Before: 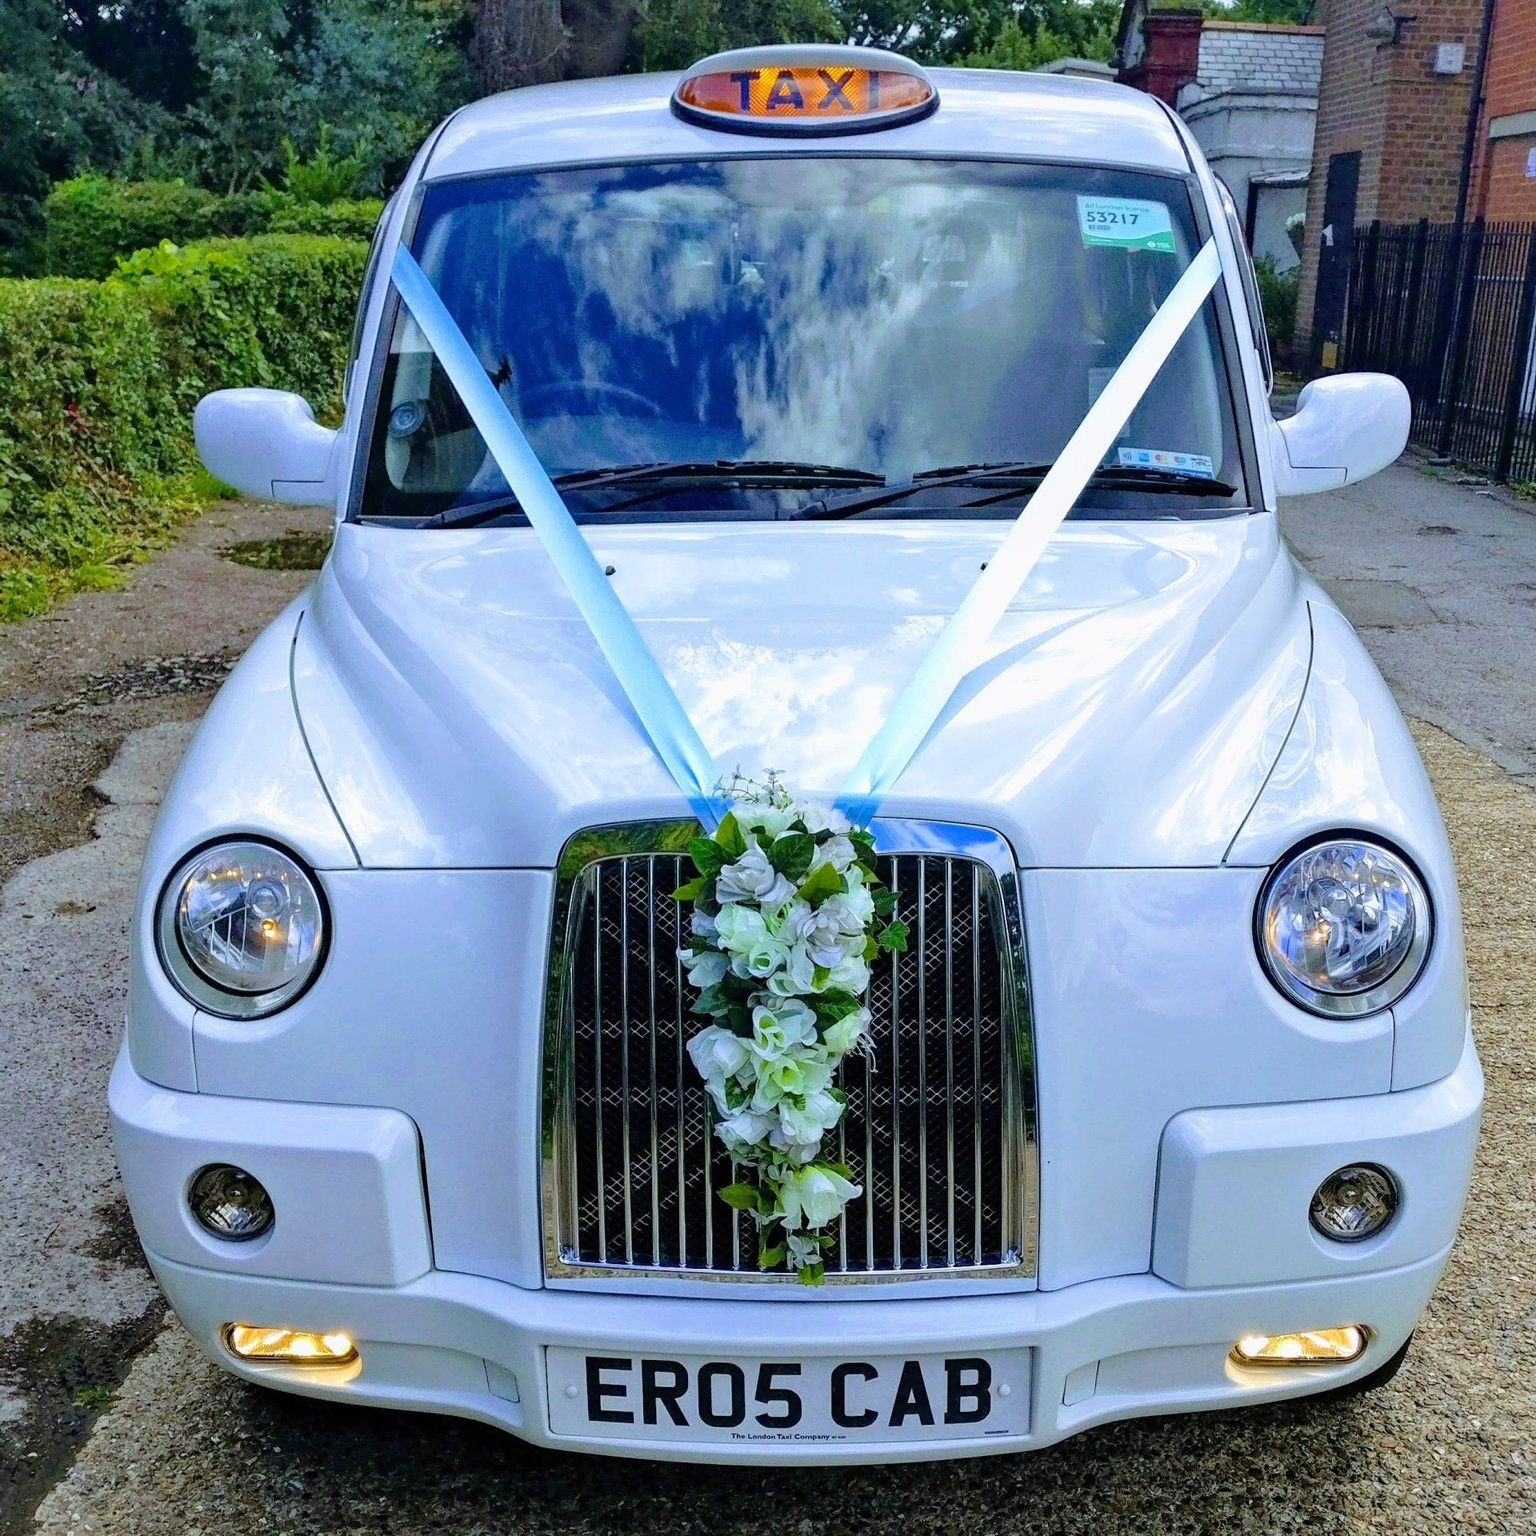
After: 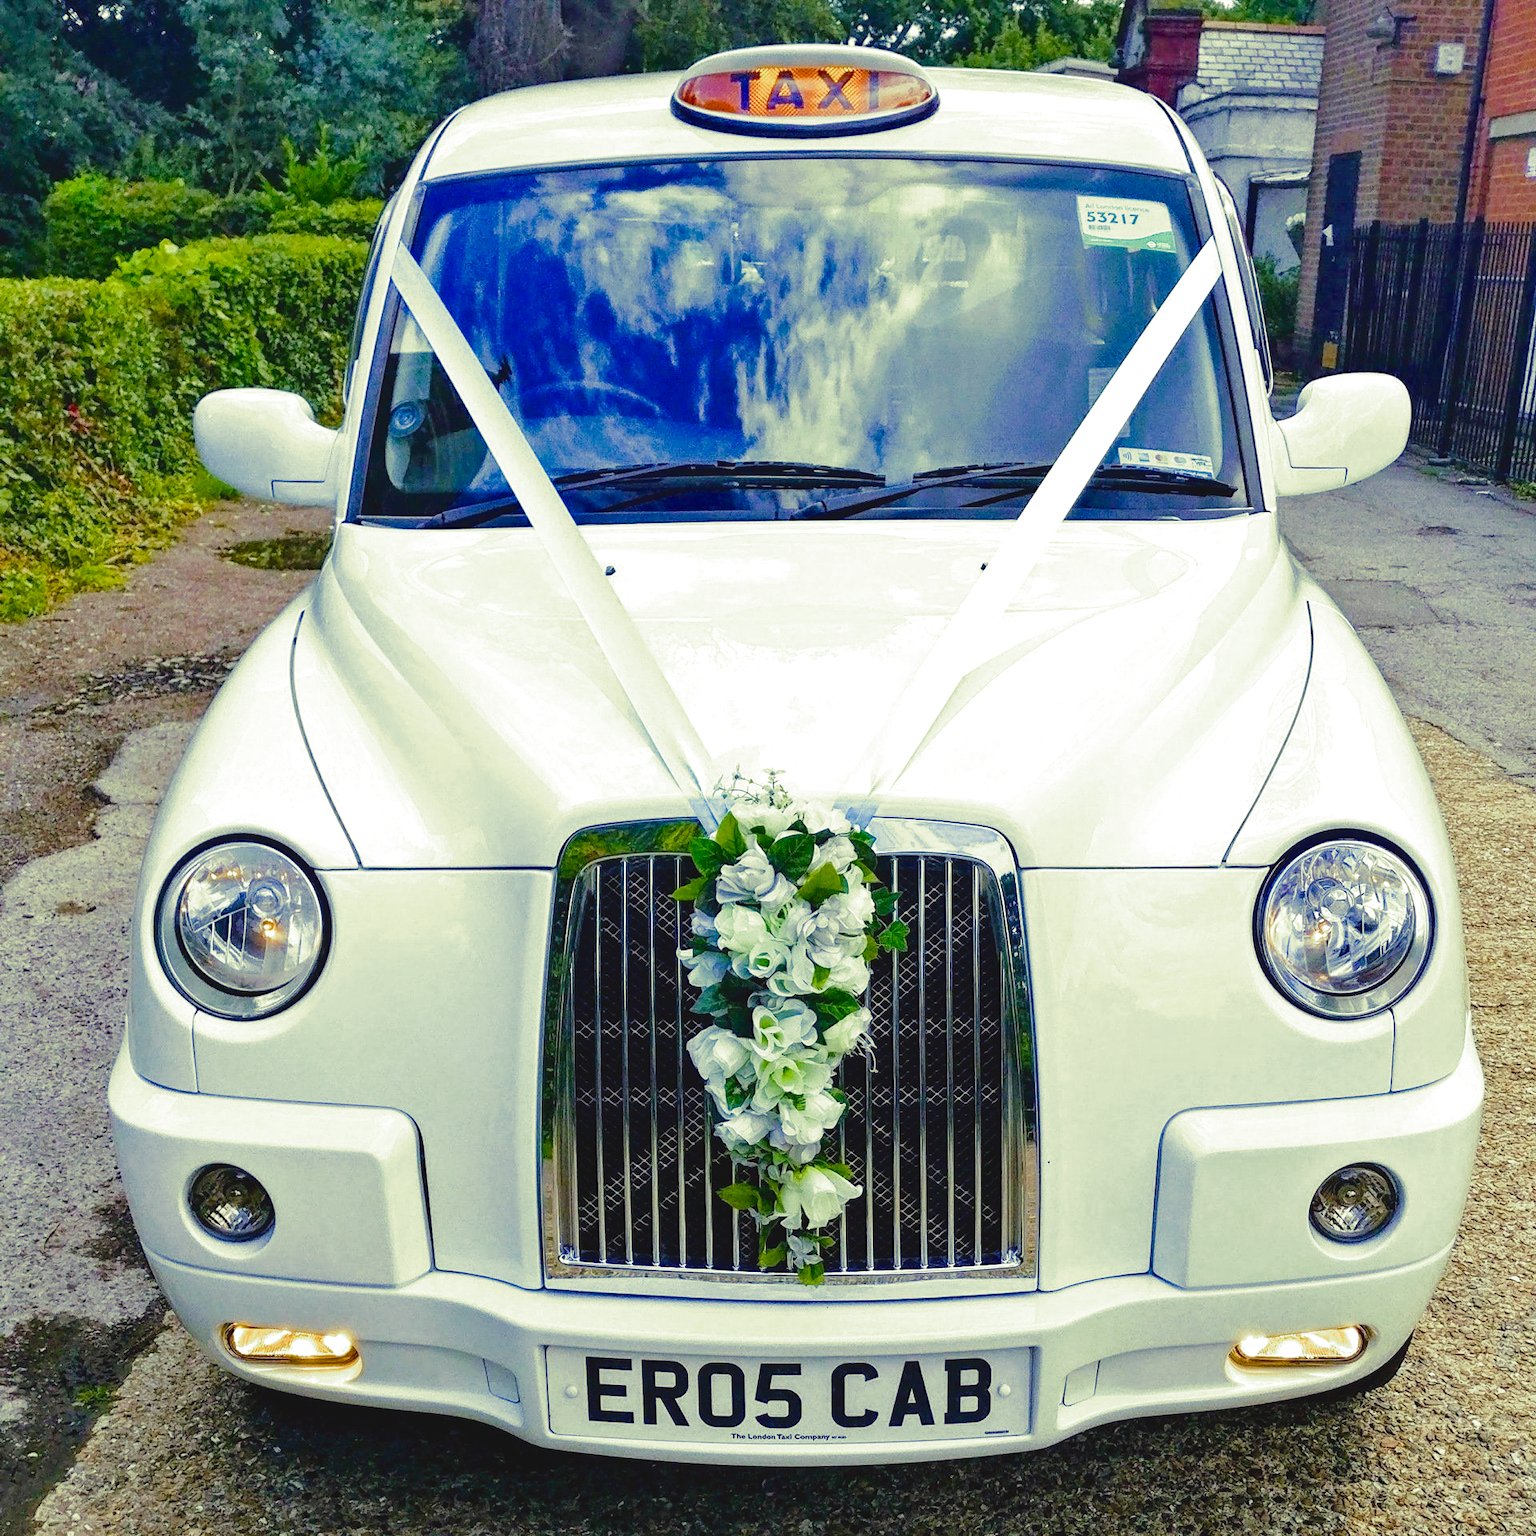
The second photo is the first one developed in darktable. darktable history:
color balance rgb: shadows lift › chroma 2%, shadows lift › hue 247.2°, power › chroma 0.3%, power › hue 25.2°, highlights gain › chroma 3%, highlights gain › hue 60°, global offset › luminance 0.75%, perceptual saturation grading › global saturation 20%, perceptual saturation grading › highlights -20%, perceptual saturation grading › shadows 30%, global vibrance 20%
split-toning: shadows › hue 290.82°, shadows › saturation 0.34, highlights › saturation 0.38, balance 0, compress 50%
exposure: black level correction 0.001, exposure 0.3 EV, compensate highlight preservation false
